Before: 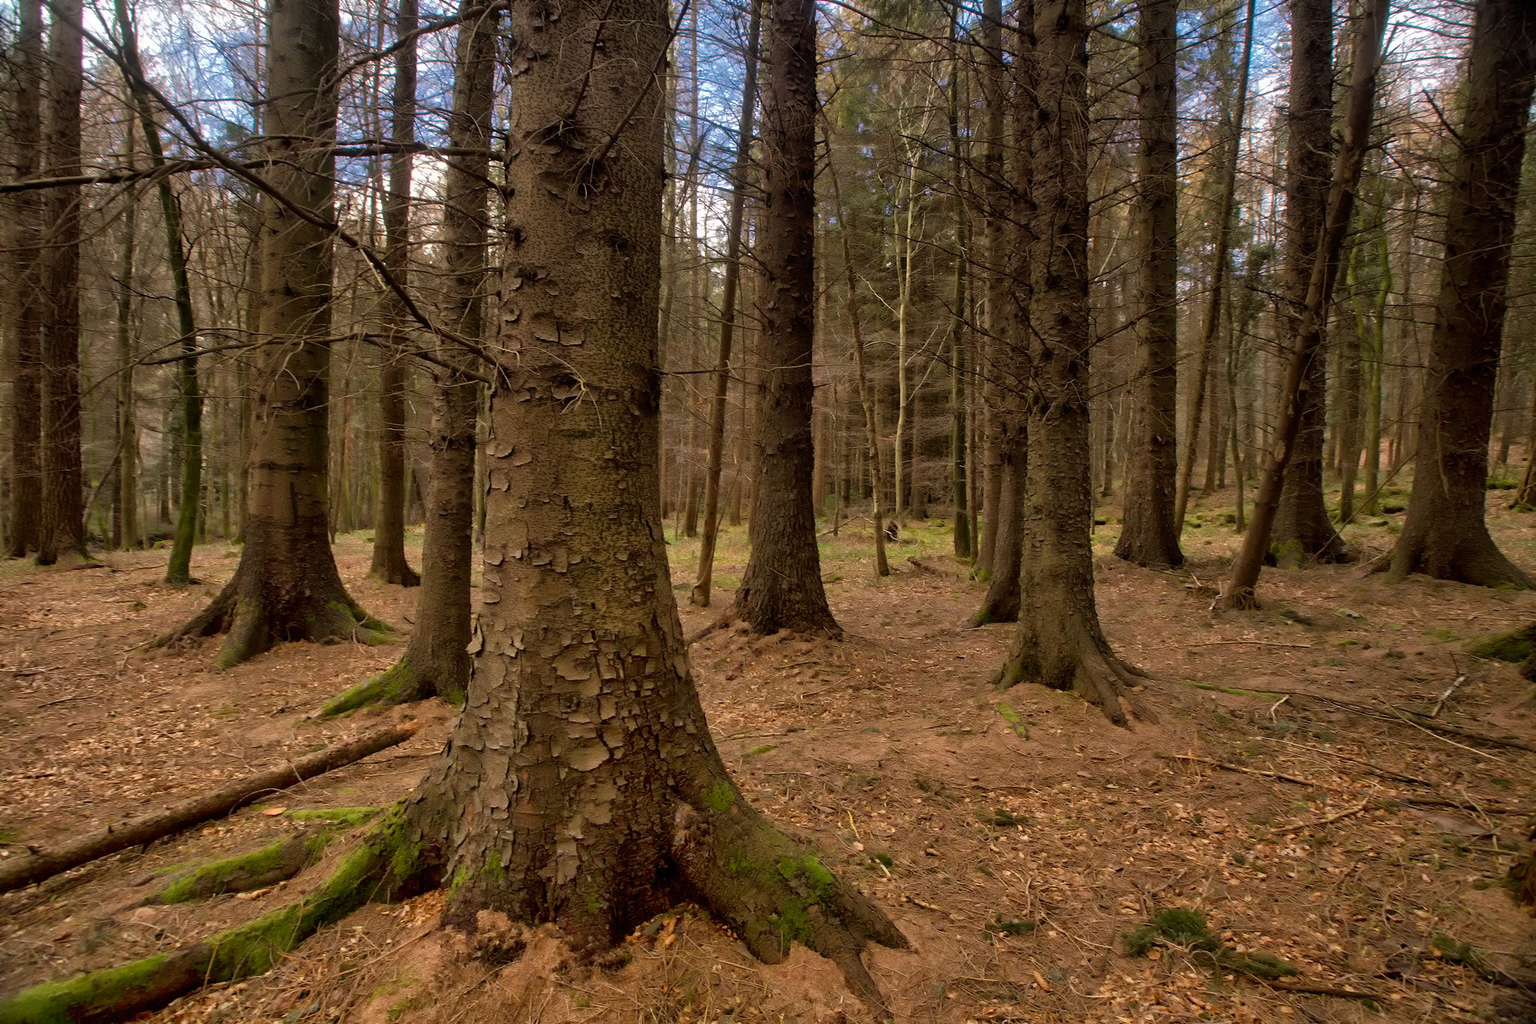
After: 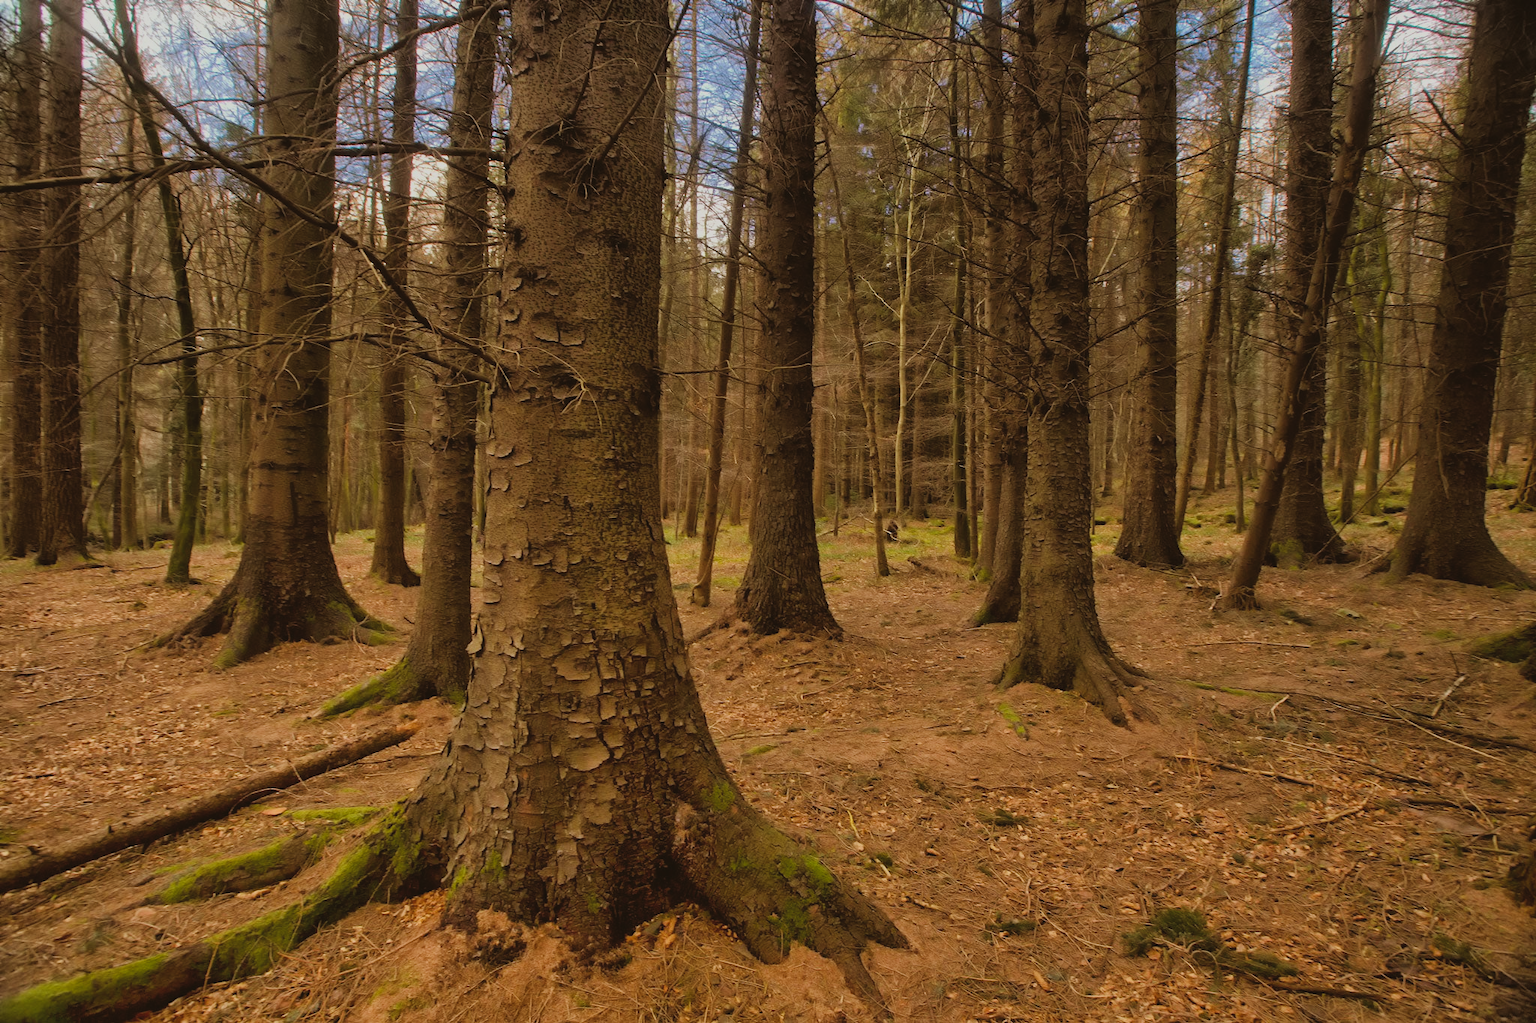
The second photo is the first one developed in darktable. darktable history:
color balance rgb: power › chroma 2.487%, power › hue 68.62°, global offset › luminance 1.531%, perceptual saturation grading › global saturation 0.031%, global vibrance 20%
filmic rgb: black relative exposure -7.65 EV, white relative exposure 4.56 EV, hardness 3.61
sharpen: radius 2.88, amount 0.858, threshold 47.497
